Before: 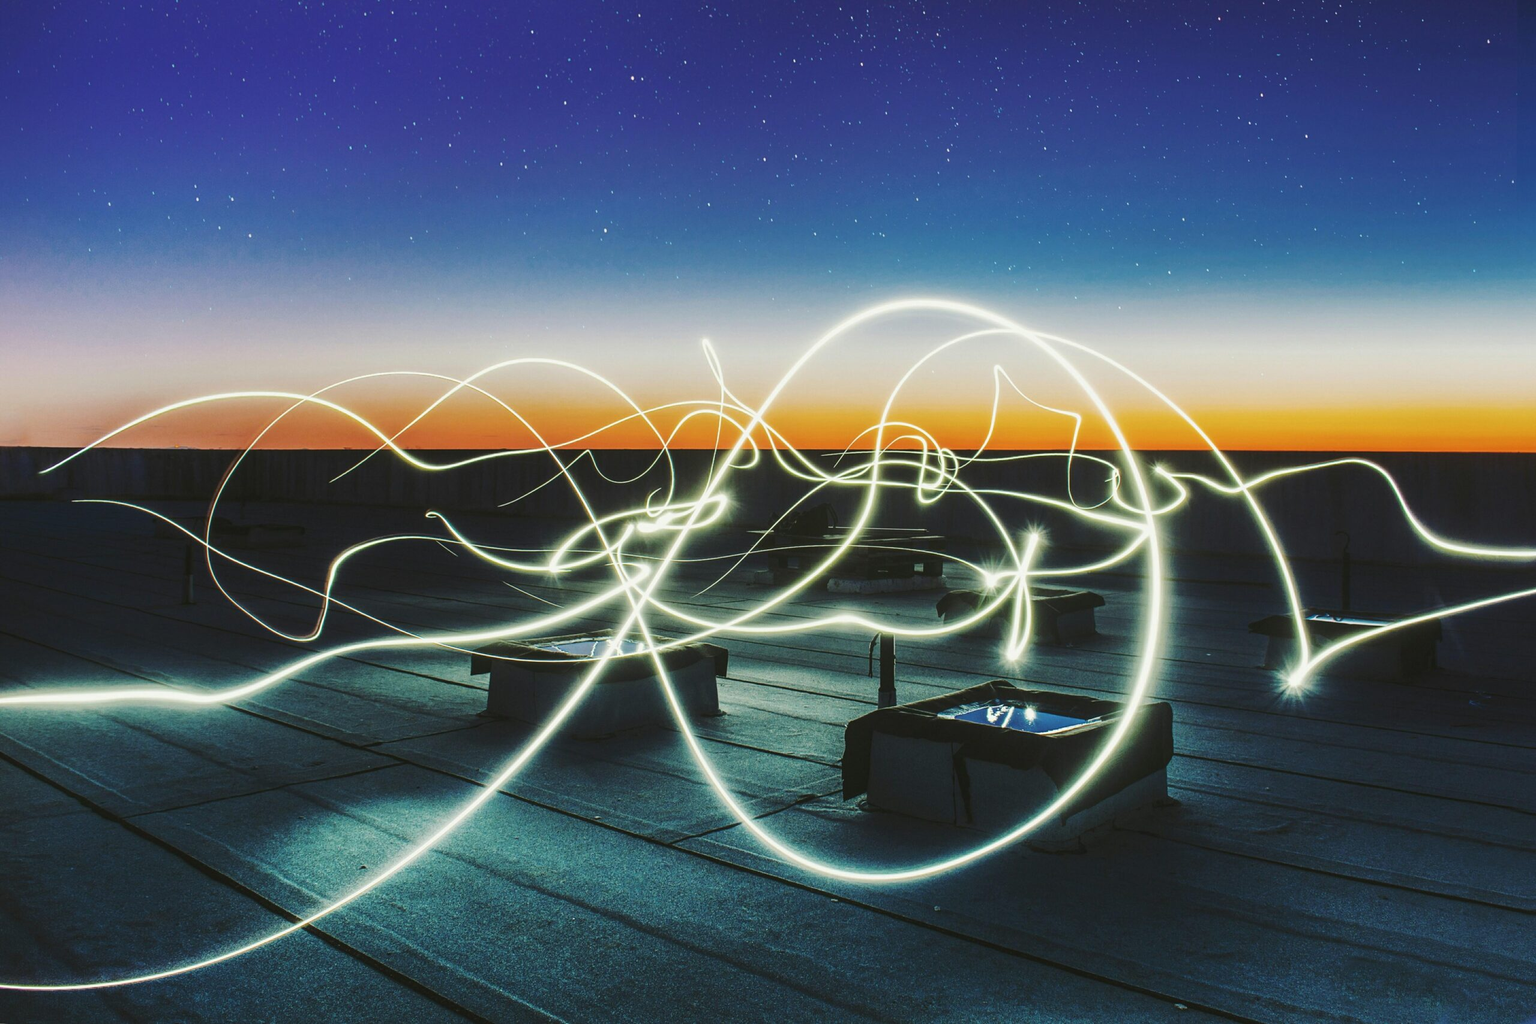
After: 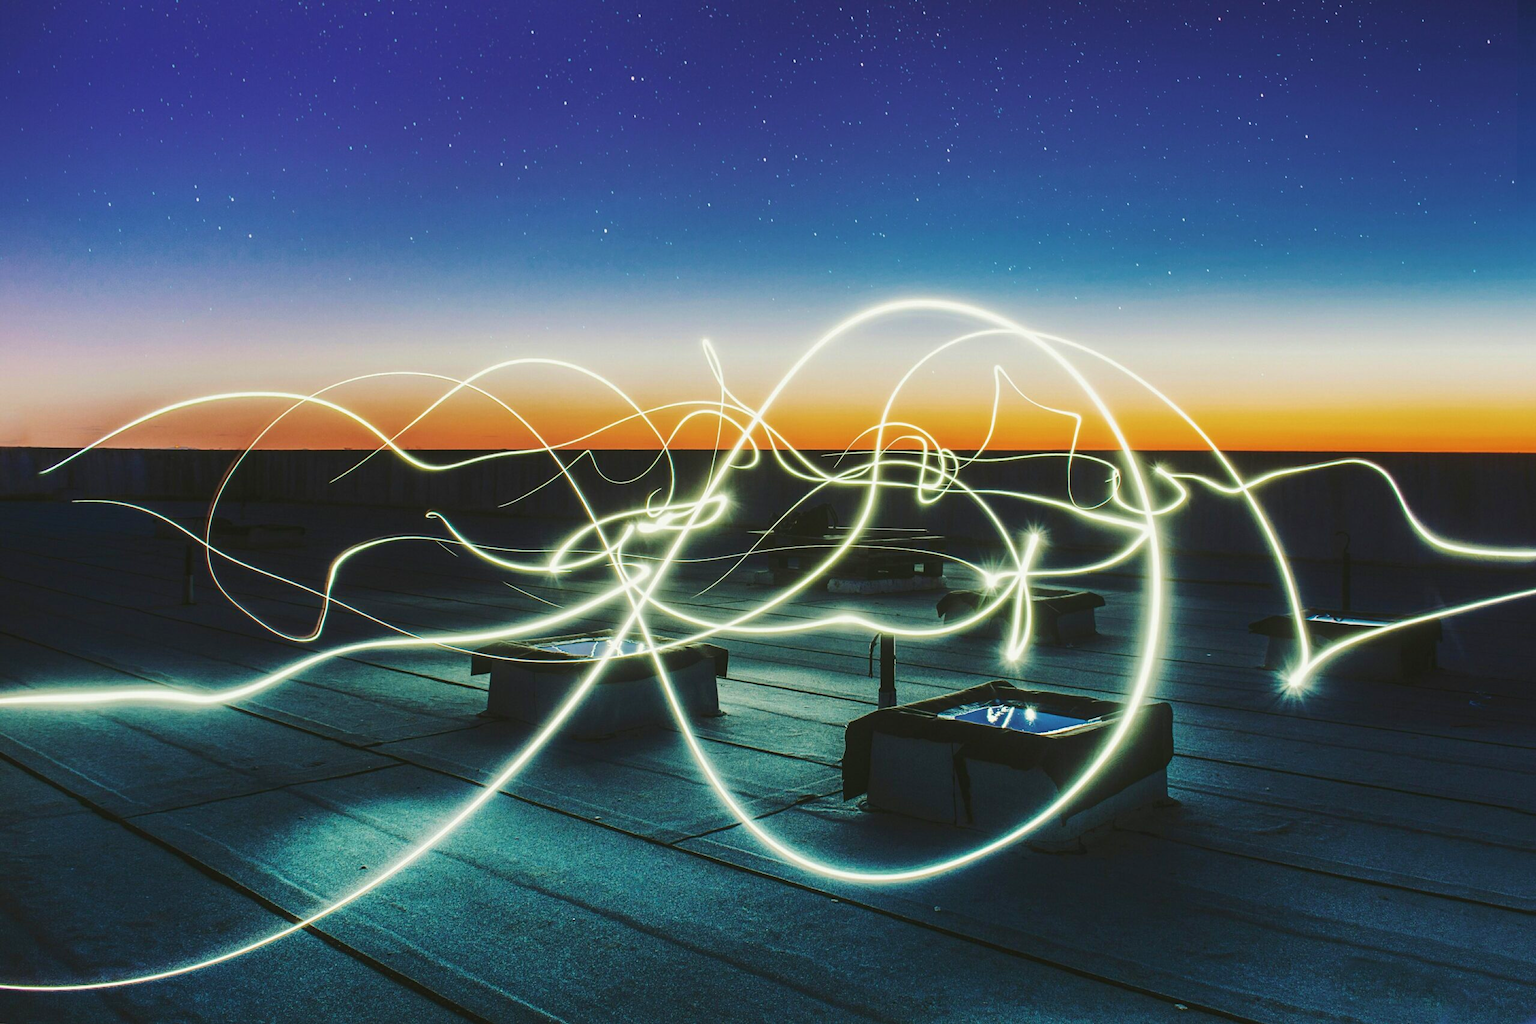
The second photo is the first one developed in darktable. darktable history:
velvia: on, module defaults
tone equalizer: edges refinement/feathering 500, mask exposure compensation -1.57 EV, preserve details no
